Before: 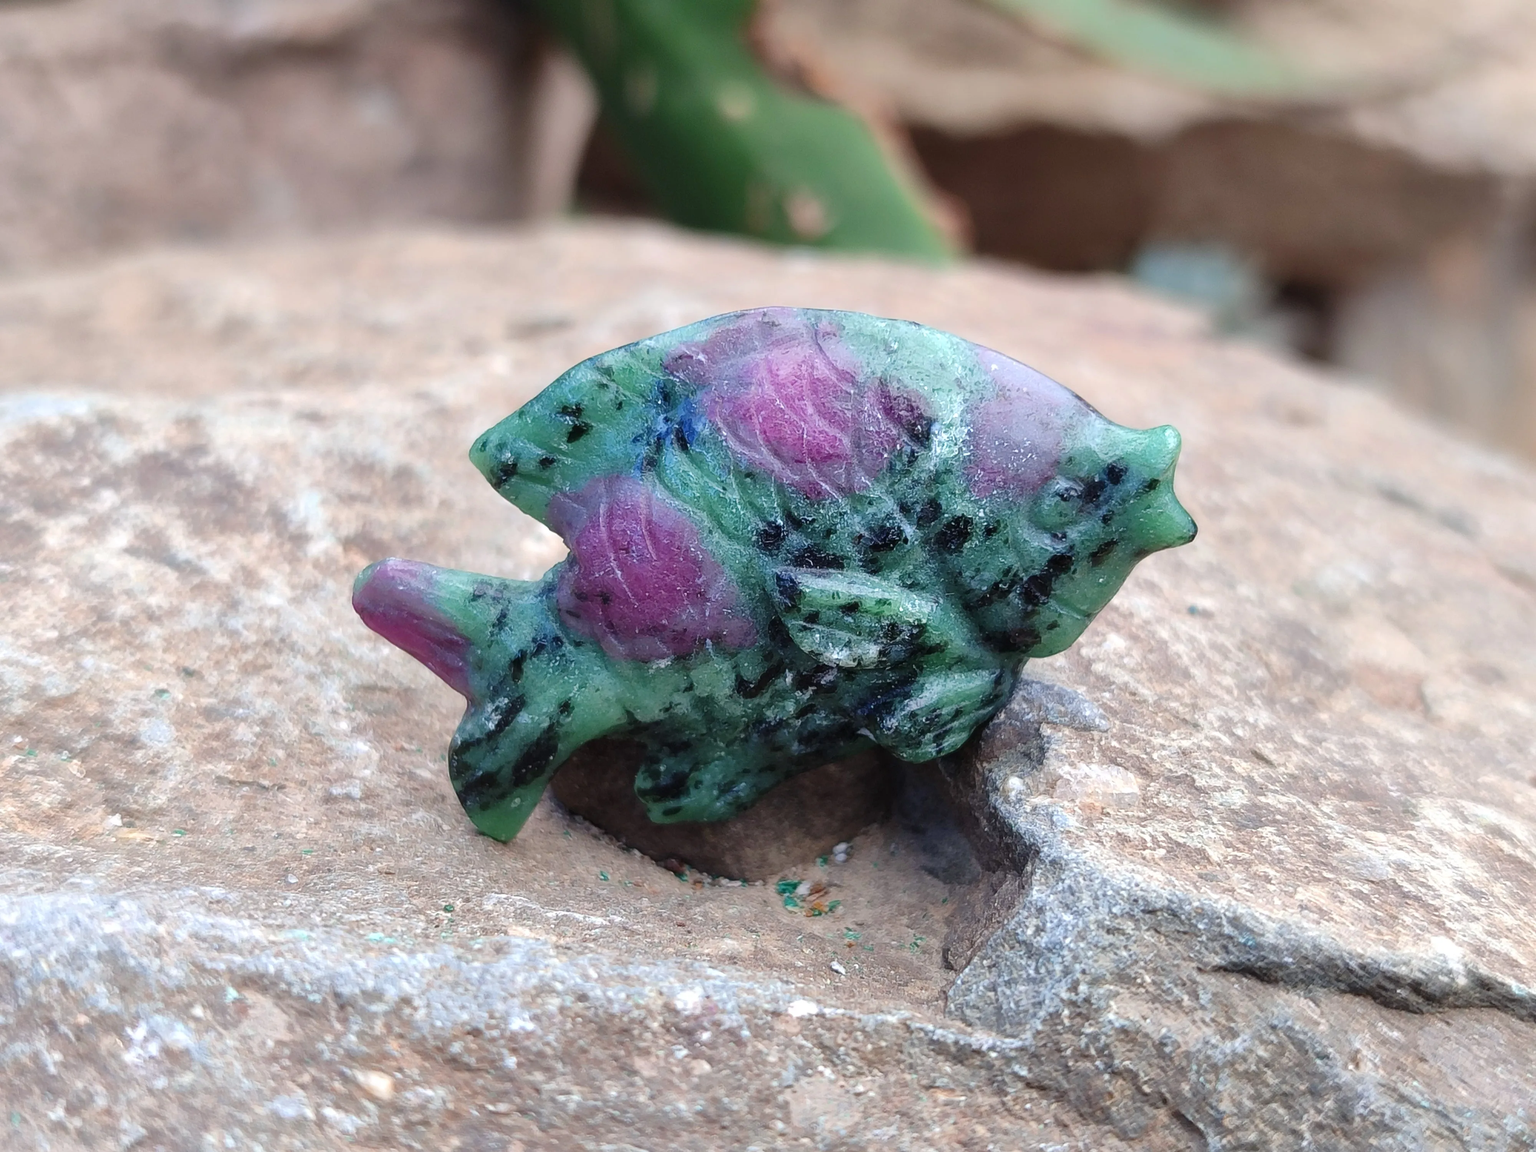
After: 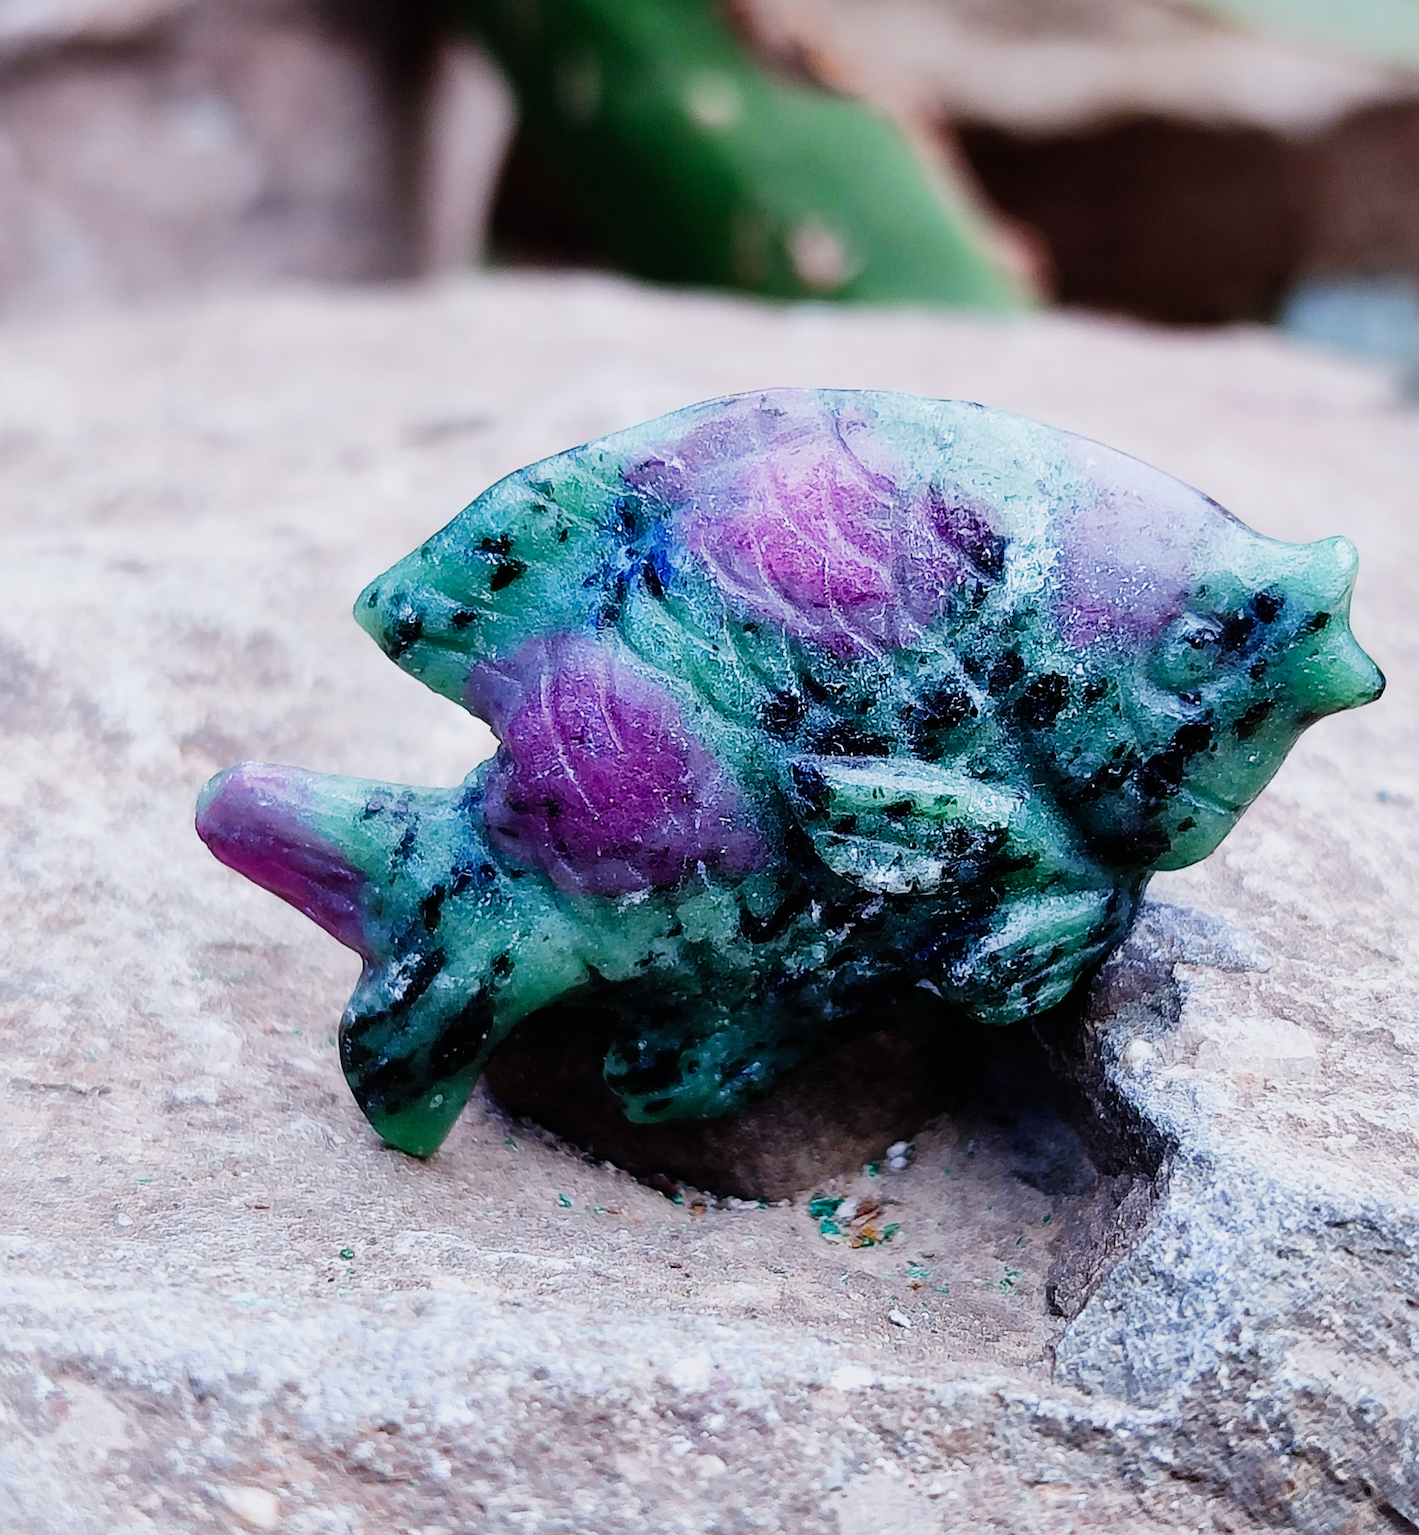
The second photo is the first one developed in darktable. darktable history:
sharpen: on, module defaults
tone equalizer: on, module defaults
white balance: red 0.967, blue 1.119, emerald 0.756
rotate and perspective: rotation -2°, crop left 0.022, crop right 0.978, crop top 0.049, crop bottom 0.951
crop and rotate: left 13.342%, right 19.991%
sigmoid: contrast 2, skew -0.2, preserve hue 0%, red attenuation 0.1, red rotation 0.035, green attenuation 0.1, green rotation -0.017, blue attenuation 0.15, blue rotation -0.052, base primaries Rec2020
